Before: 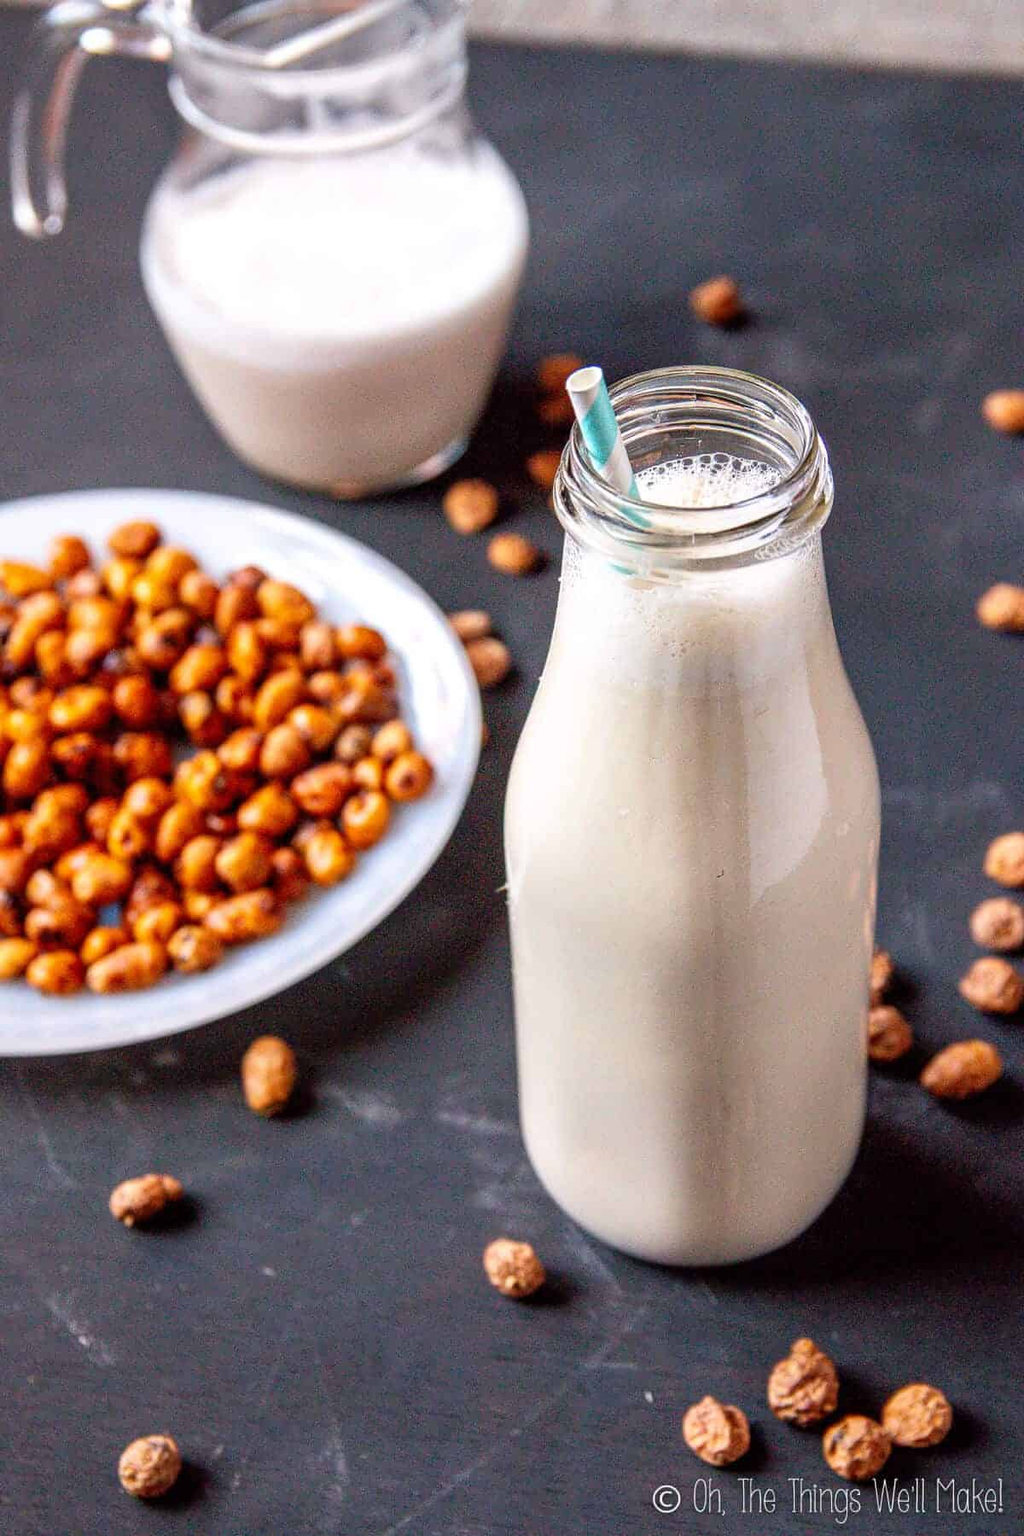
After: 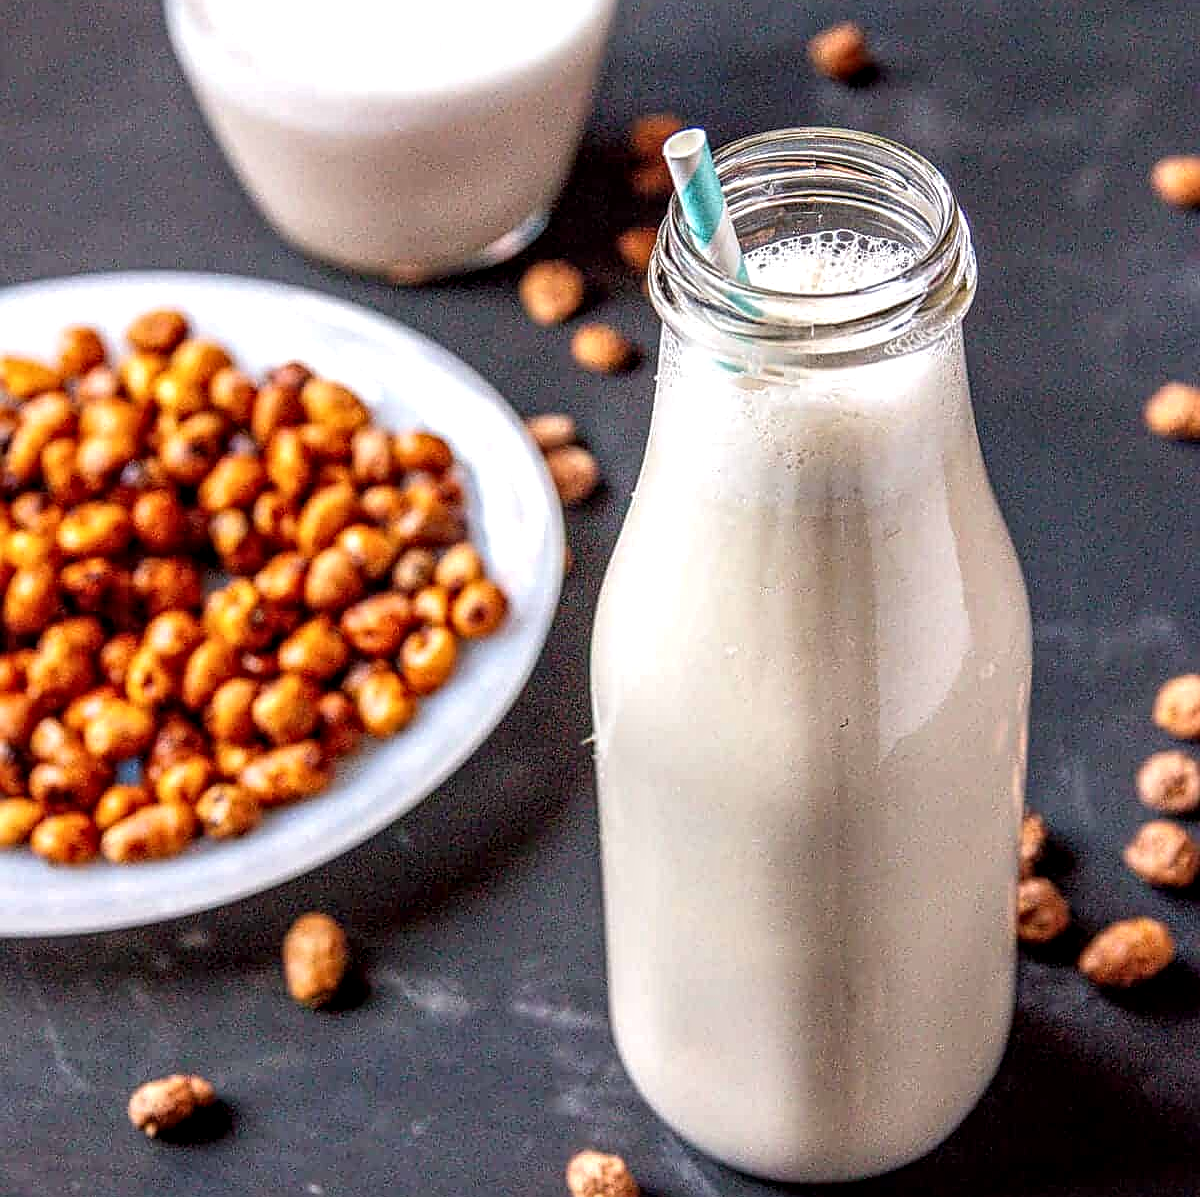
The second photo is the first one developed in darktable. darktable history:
crop: top 16.727%, bottom 16.727%
sharpen: amount 0.6
local contrast: detail 142%
